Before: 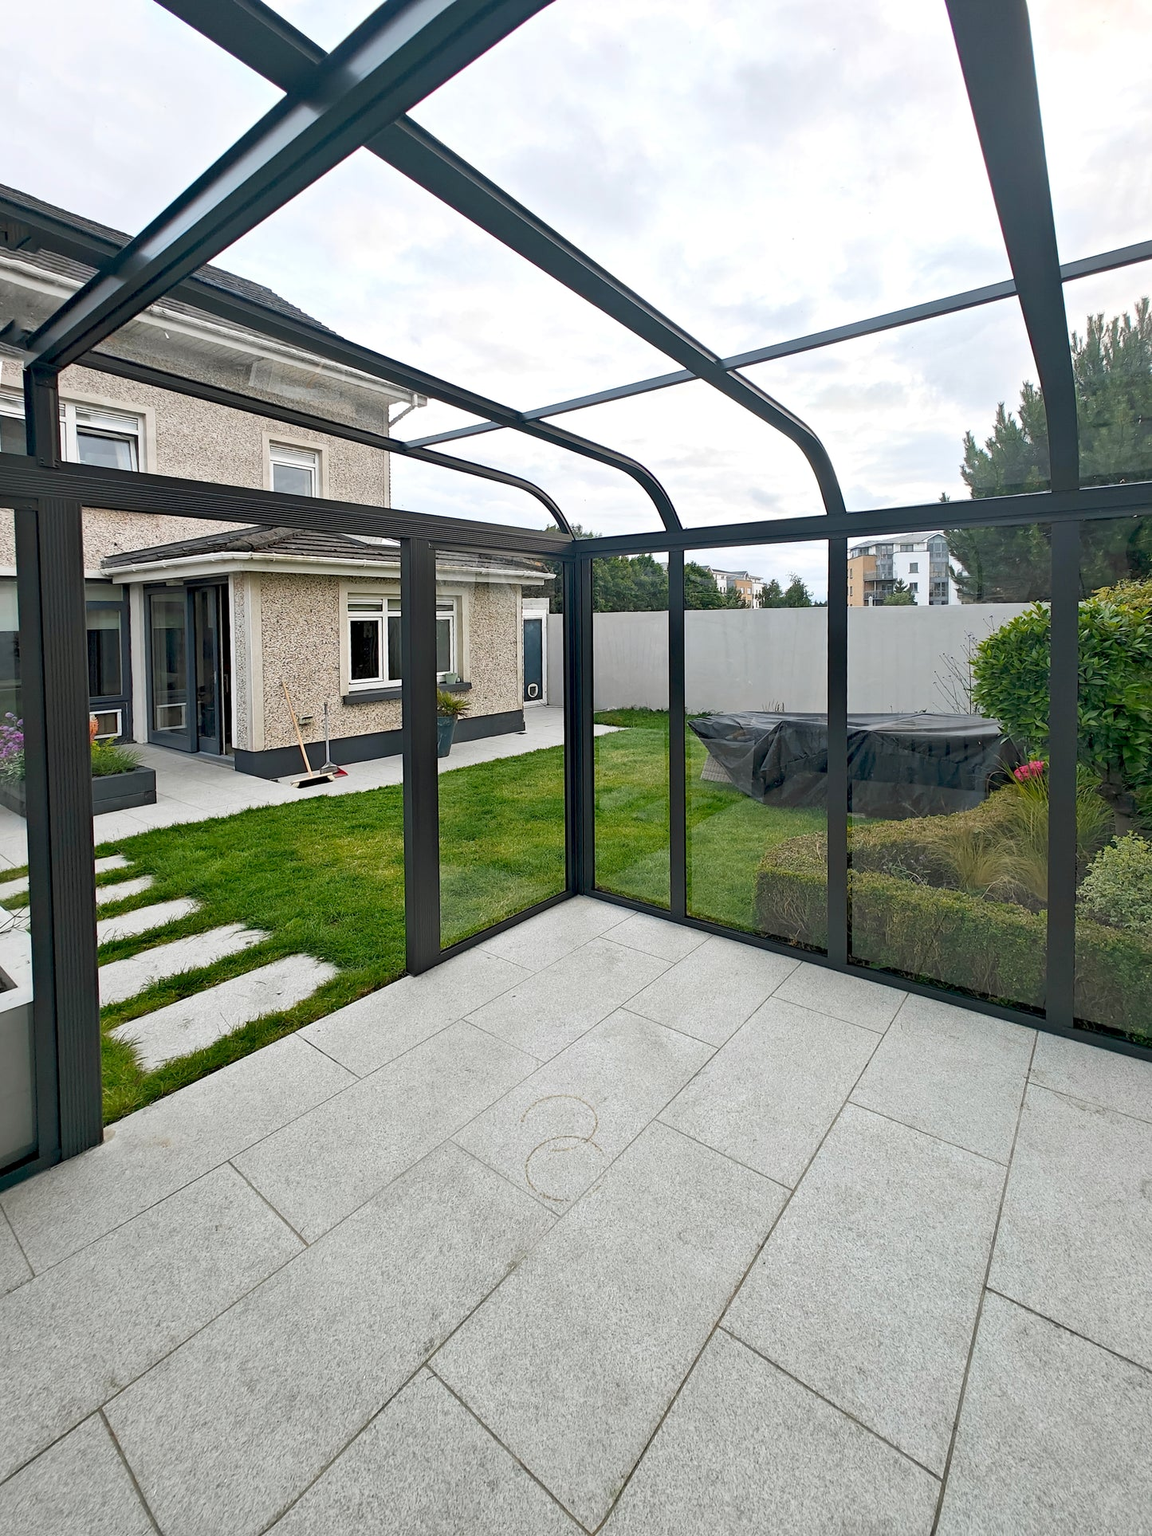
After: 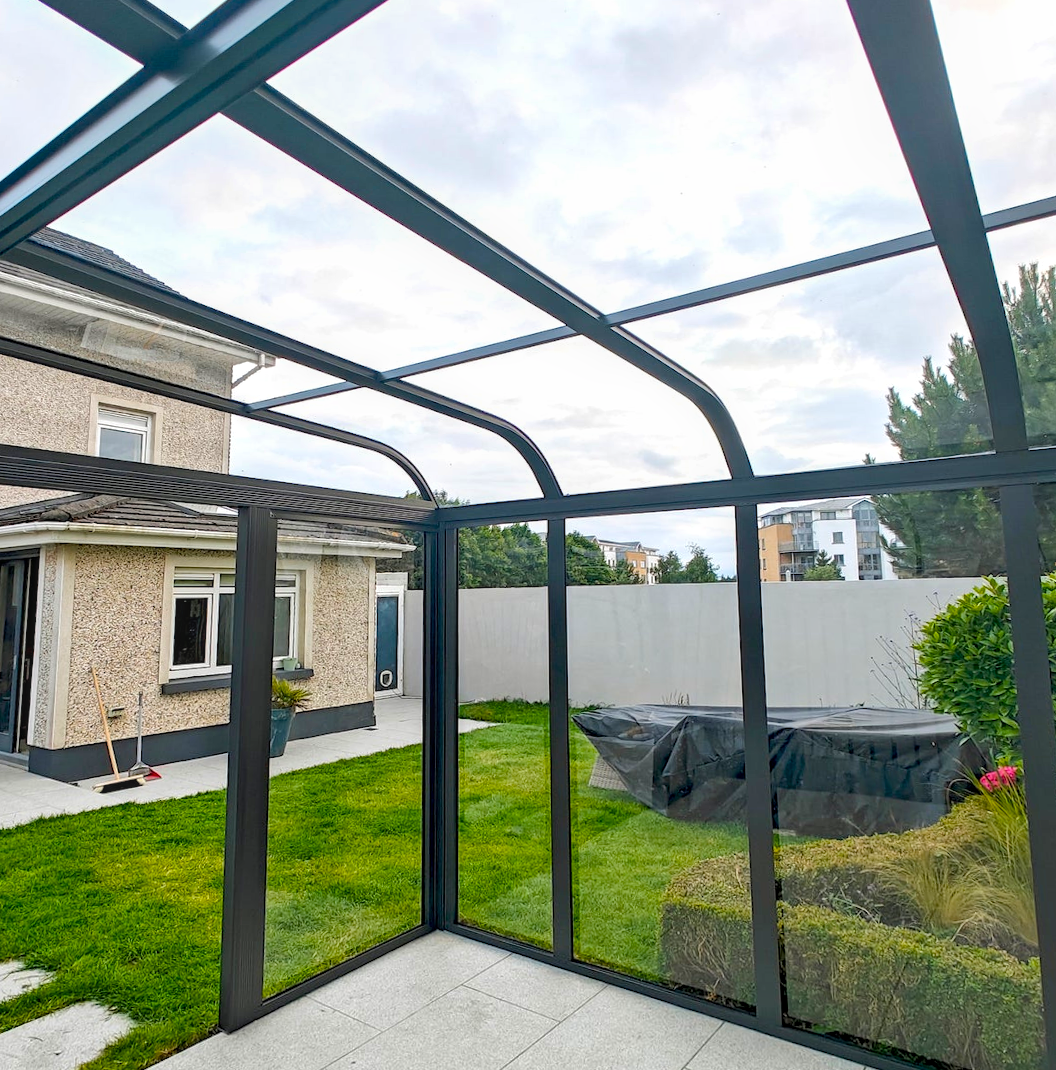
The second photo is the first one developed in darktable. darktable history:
crop and rotate: left 11.812%, bottom 42.776%
local contrast: on, module defaults
rotate and perspective: rotation 0.72°, lens shift (vertical) -0.352, lens shift (horizontal) -0.051, crop left 0.152, crop right 0.859, crop top 0.019, crop bottom 0.964
color balance rgb: perceptual saturation grading › global saturation 25%, perceptual brilliance grading › mid-tones 10%, perceptual brilliance grading › shadows 15%, global vibrance 20%
